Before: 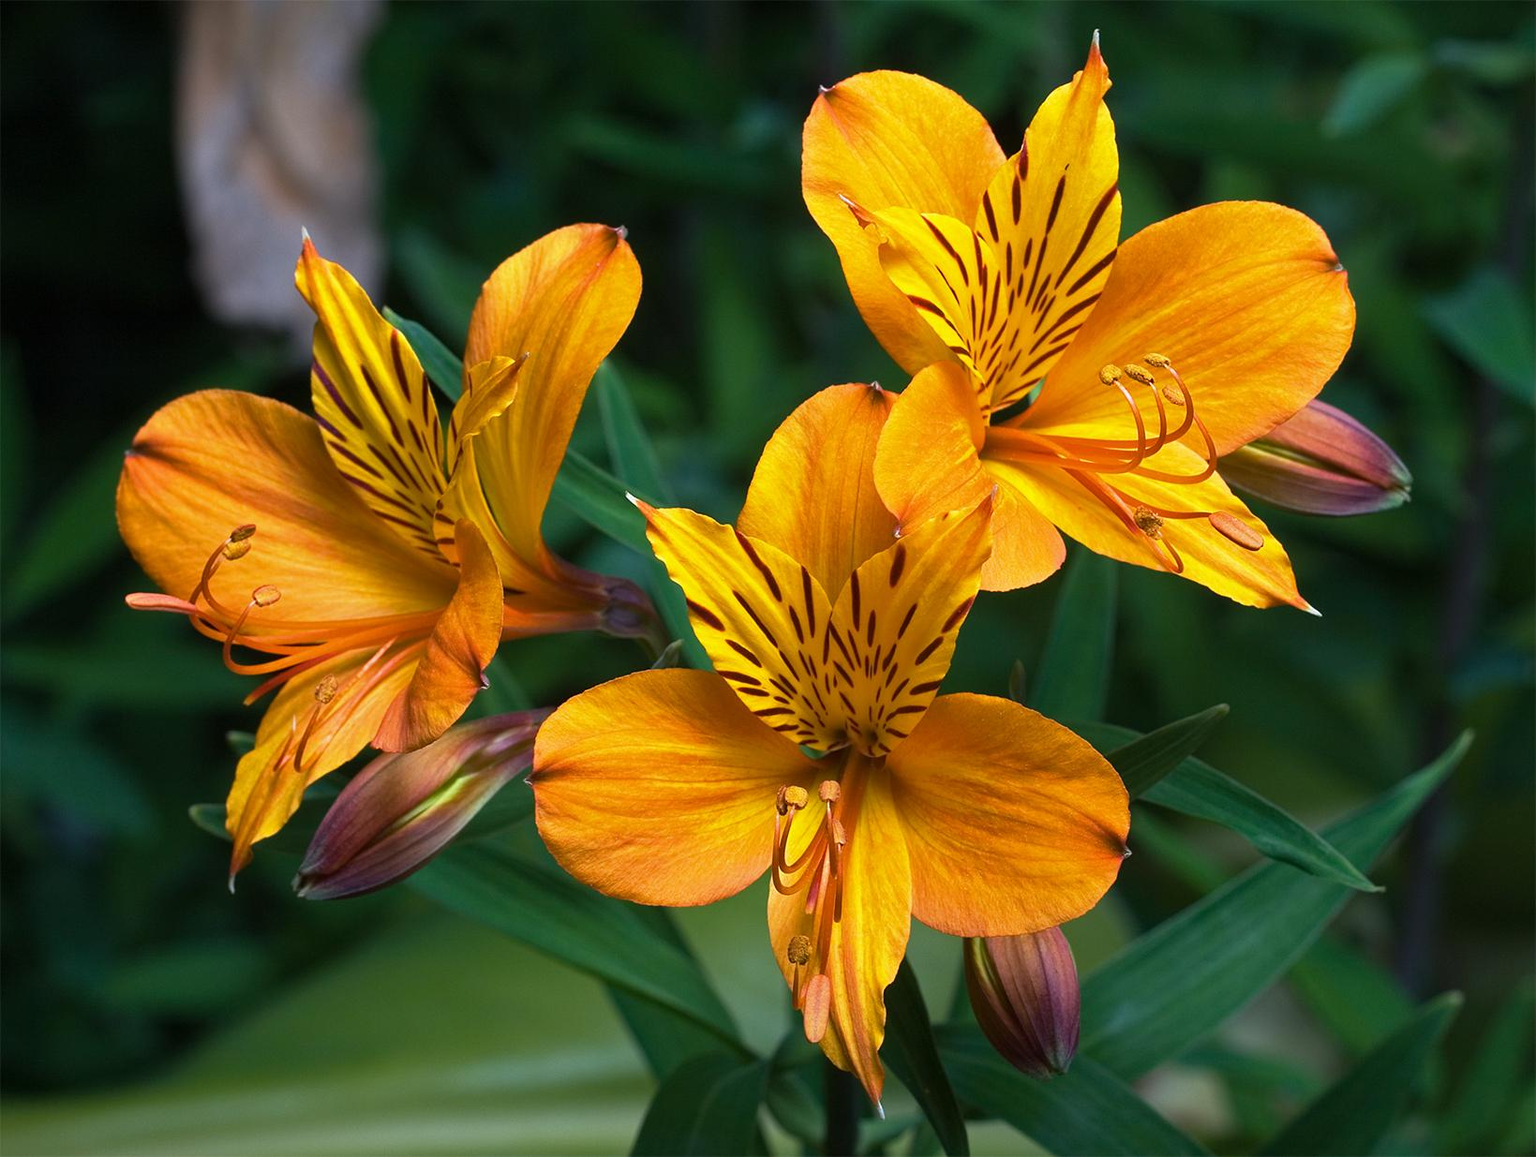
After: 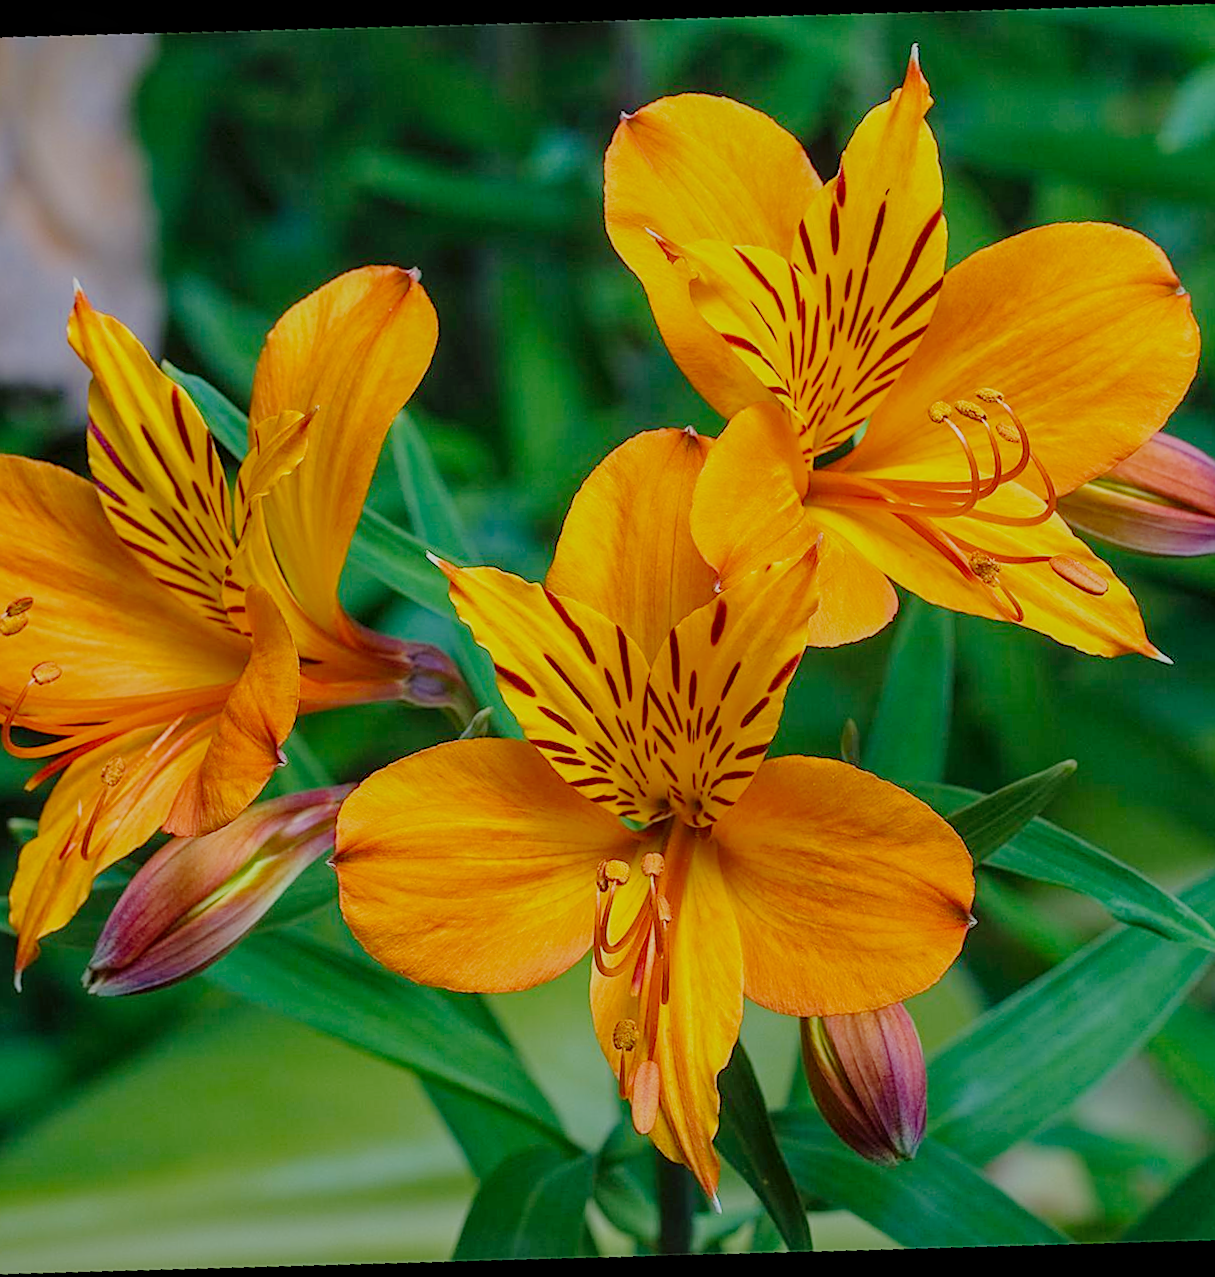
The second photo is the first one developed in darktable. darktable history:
sharpen: on, module defaults
rotate and perspective: rotation -4.86°, automatic cropping off
local contrast: detail 130%
crop and rotate: angle -3.27°, left 14.277%, top 0.028%, right 10.766%, bottom 0.028%
filmic rgb: black relative exposure -14 EV, white relative exposure 8 EV, threshold 3 EV, hardness 3.74, latitude 50%, contrast 0.5, color science v5 (2021), contrast in shadows safe, contrast in highlights safe, enable highlight reconstruction true
tone curve: curves: ch0 [(0, 0) (0.003, 0.015) (0.011, 0.019) (0.025, 0.027) (0.044, 0.041) (0.069, 0.055) (0.1, 0.079) (0.136, 0.099) (0.177, 0.149) (0.224, 0.216) (0.277, 0.292) (0.335, 0.383) (0.399, 0.474) (0.468, 0.556) (0.543, 0.632) (0.623, 0.711) (0.709, 0.789) (0.801, 0.871) (0.898, 0.944) (1, 1)], preserve colors none
color balance: mode lift, gamma, gain (sRGB)
